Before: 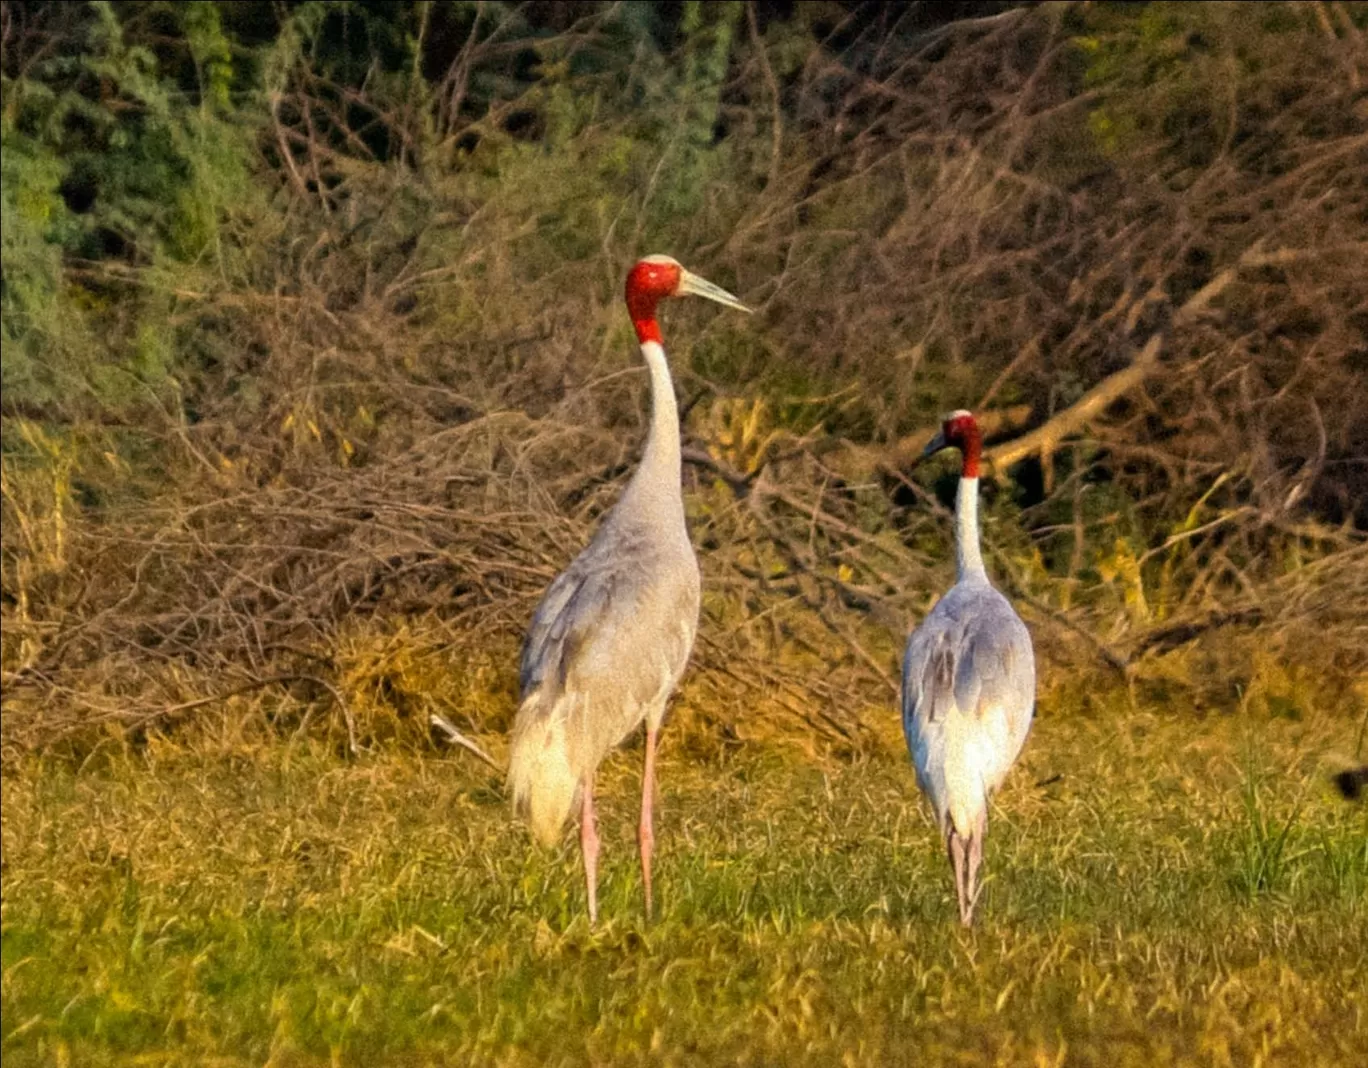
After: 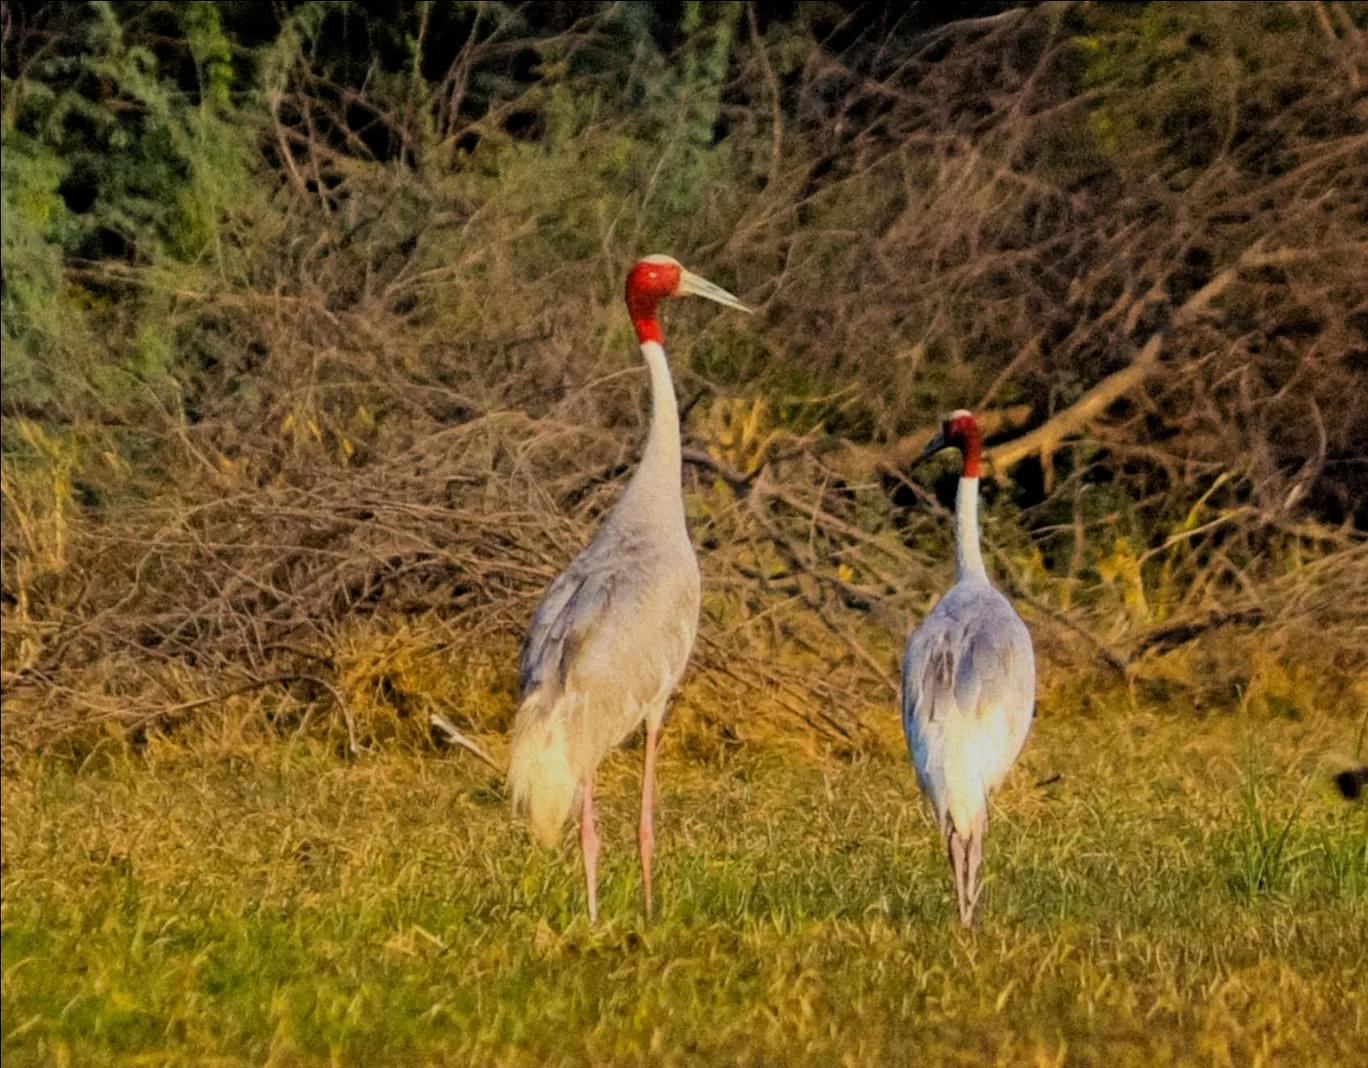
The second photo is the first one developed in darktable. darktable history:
filmic rgb: black relative exposure -7.65 EV, white relative exposure 4.56 EV, hardness 3.61, color science v6 (2022), iterations of high-quality reconstruction 0
tone curve: curves: ch0 [(0, 0) (0.003, 0.003) (0.011, 0.011) (0.025, 0.025) (0.044, 0.044) (0.069, 0.069) (0.1, 0.099) (0.136, 0.135) (0.177, 0.176) (0.224, 0.223) (0.277, 0.275) (0.335, 0.333) (0.399, 0.396) (0.468, 0.465) (0.543, 0.541) (0.623, 0.622) (0.709, 0.708) (0.801, 0.8) (0.898, 0.897) (1, 1)], preserve colors none
